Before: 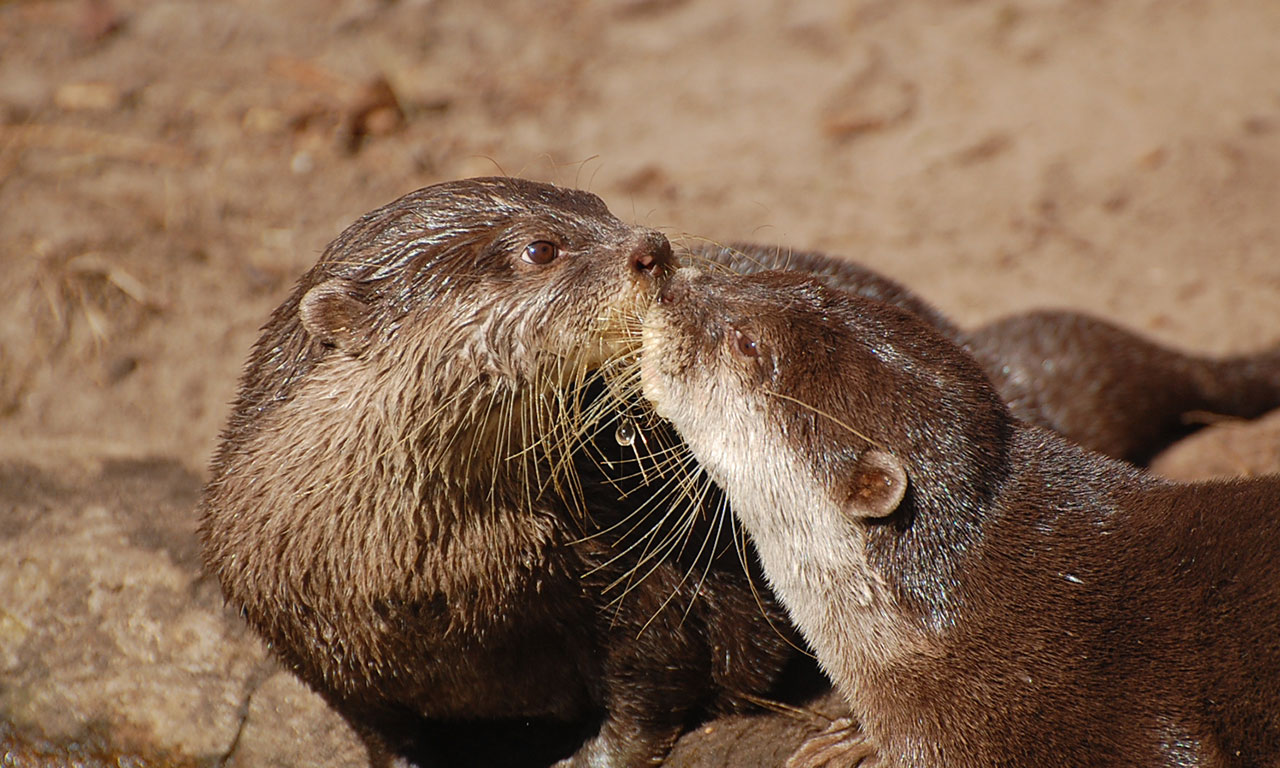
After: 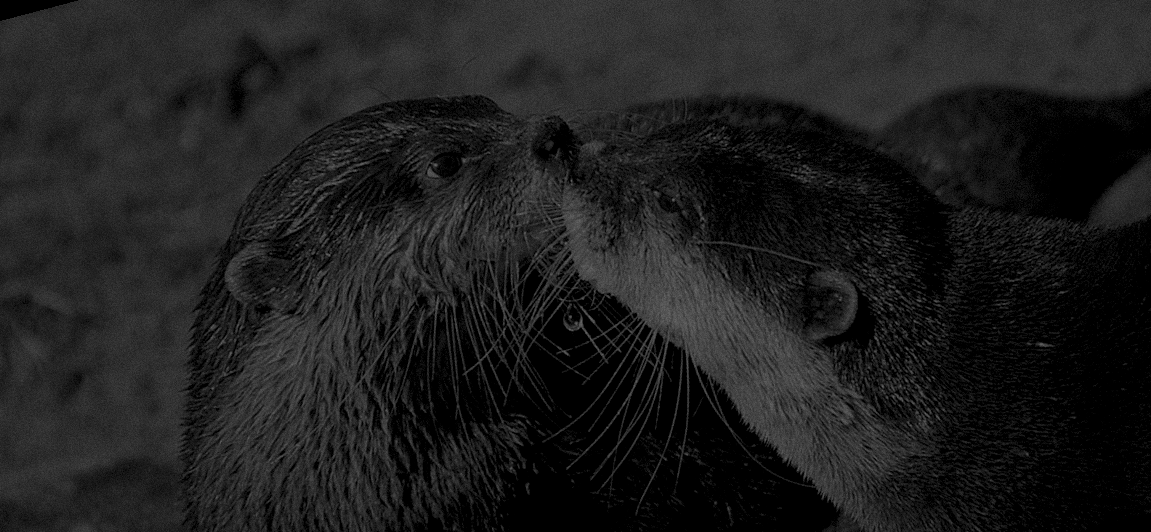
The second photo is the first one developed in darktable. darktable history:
grain: mid-tones bias 0%
colorize: hue 90°, saturation 19%, lightness 1.59%, version 1
rotate and perspective: rotation -14.8°, crop left 0.1, crop right 0.903, crop top 0.25, crop bottom 0.748
monochrome: a -6.99, b 35.61, size 1.4
